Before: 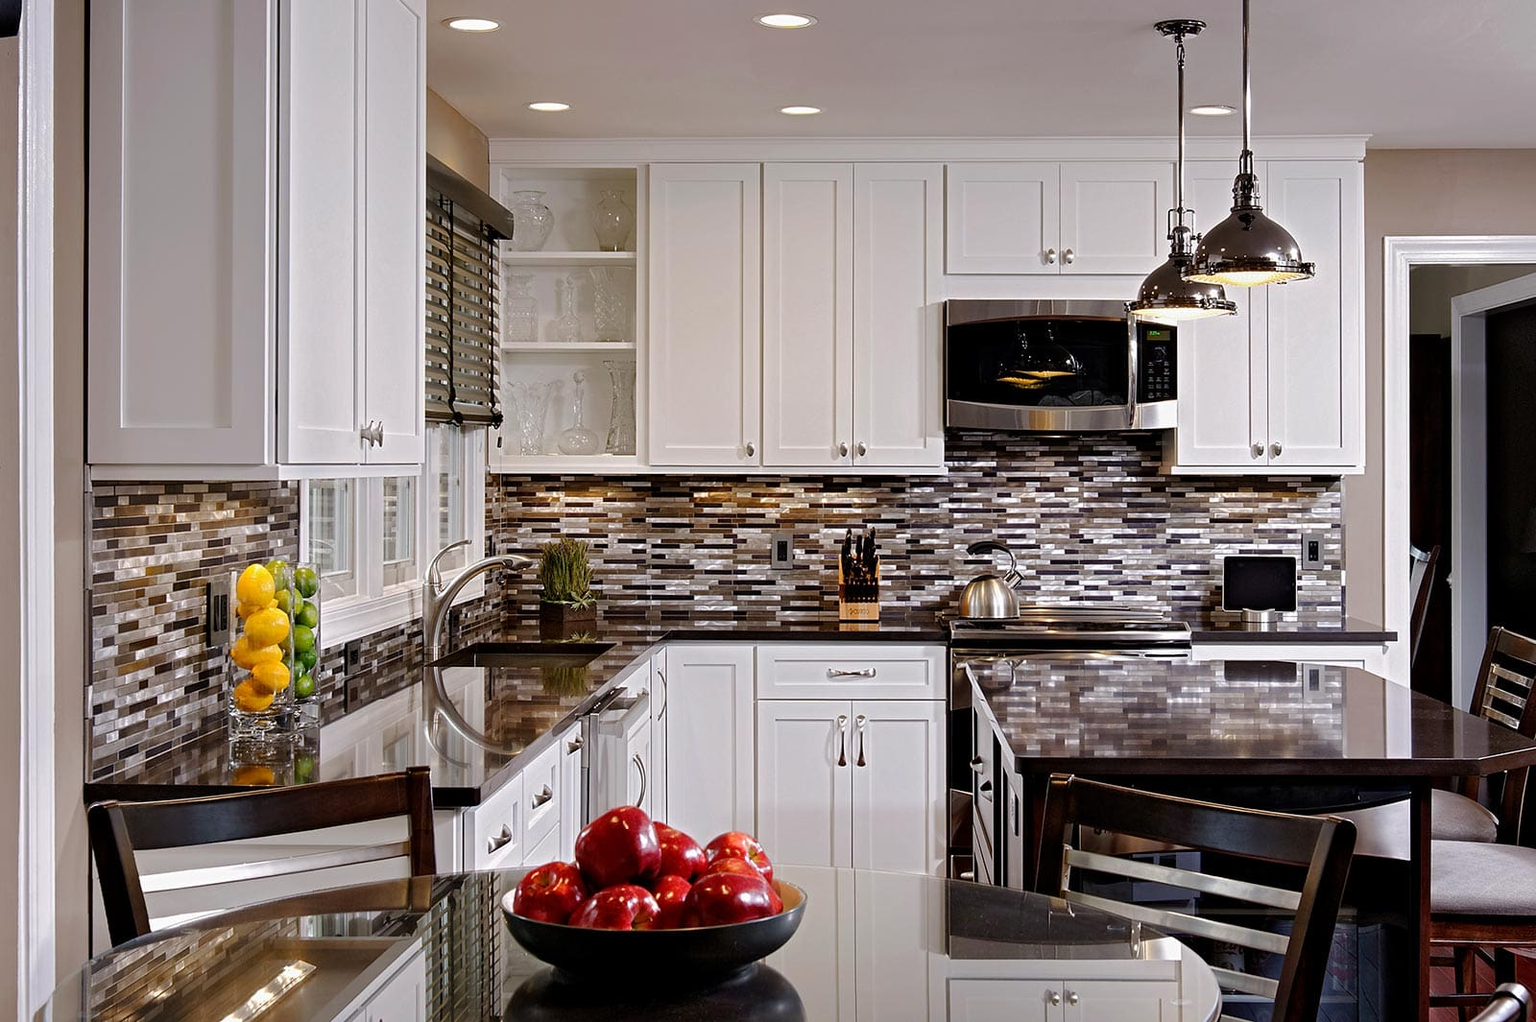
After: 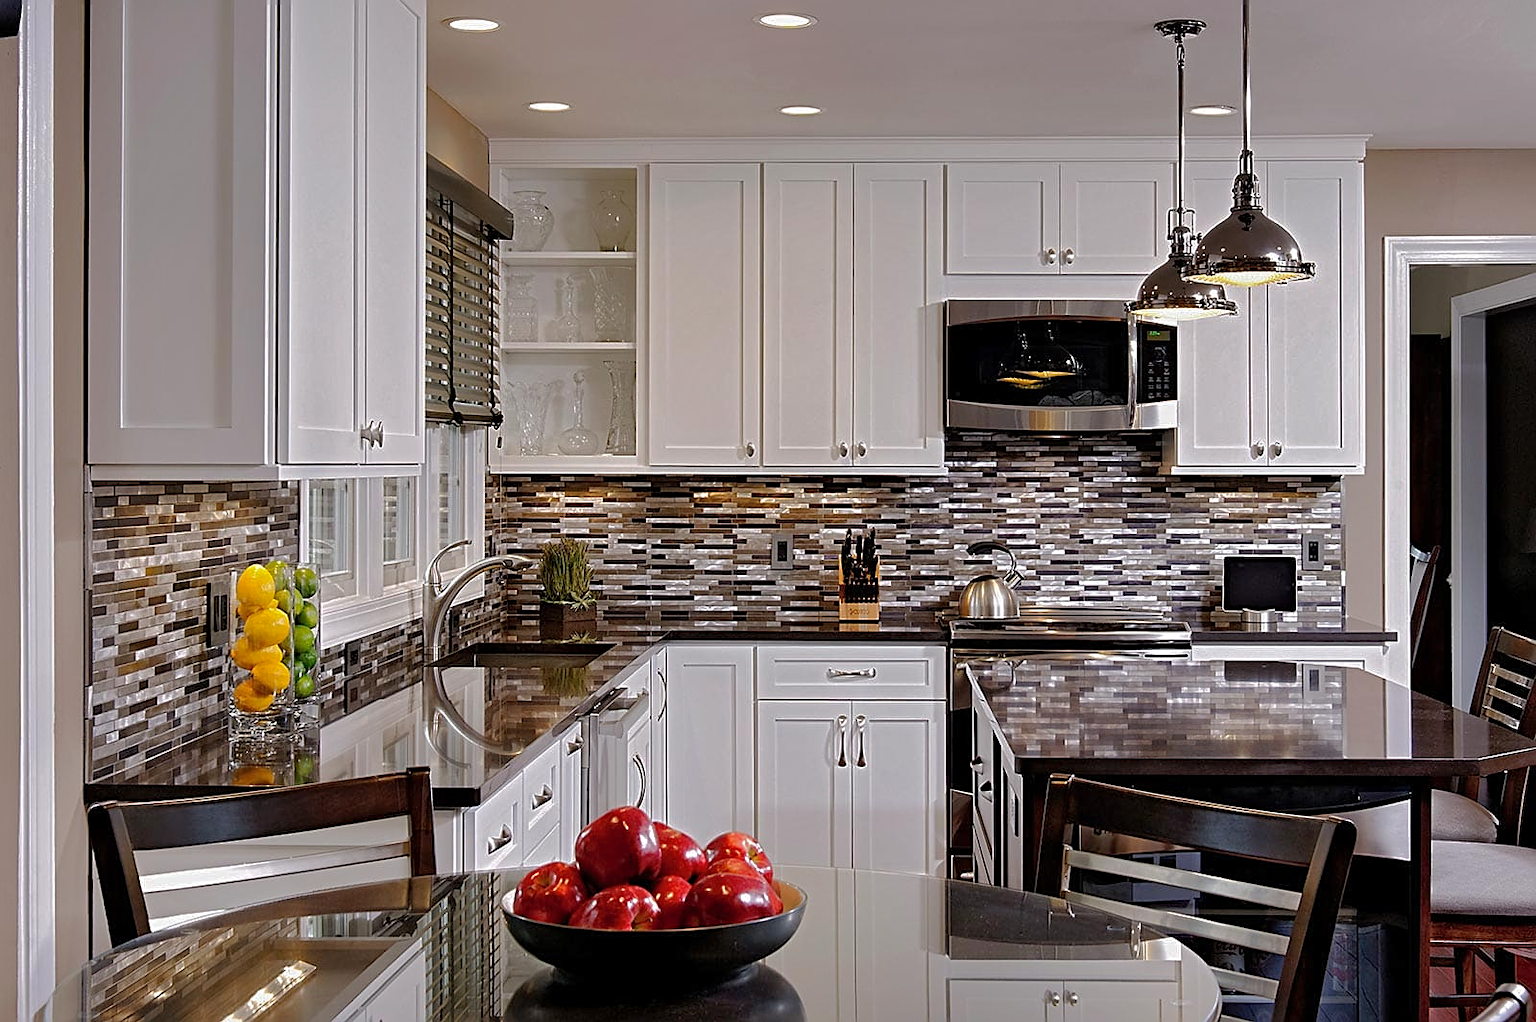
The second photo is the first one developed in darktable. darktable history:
sharpen: on, module defaults
shadows and highlights: shadows 40, highlights -60
